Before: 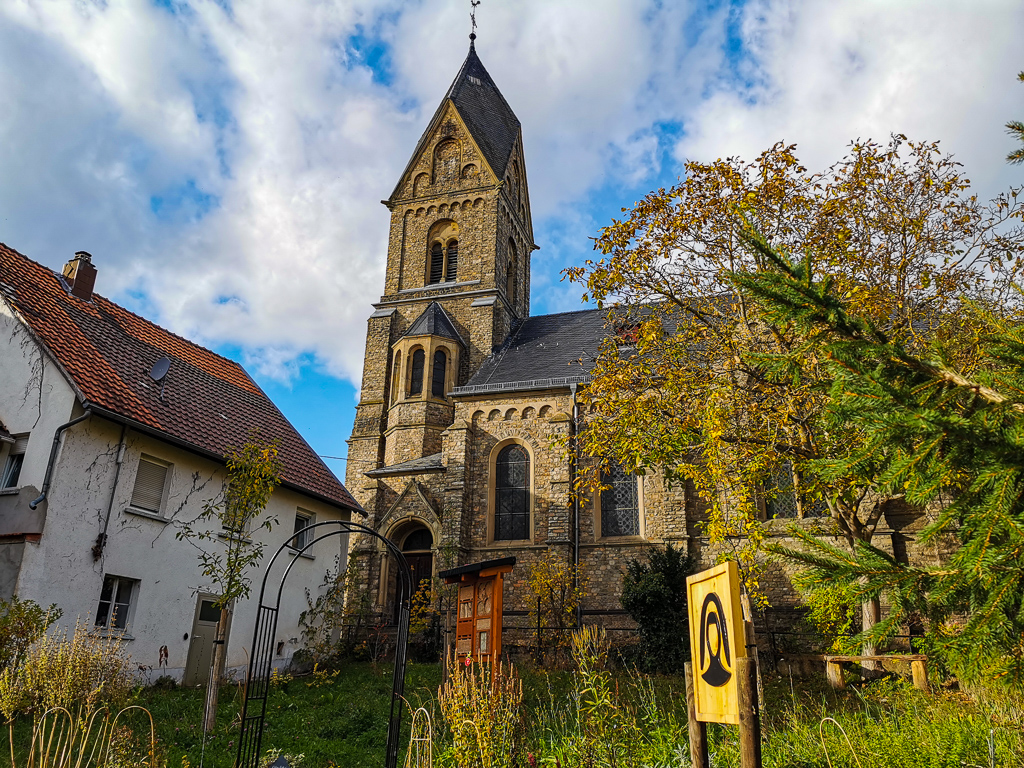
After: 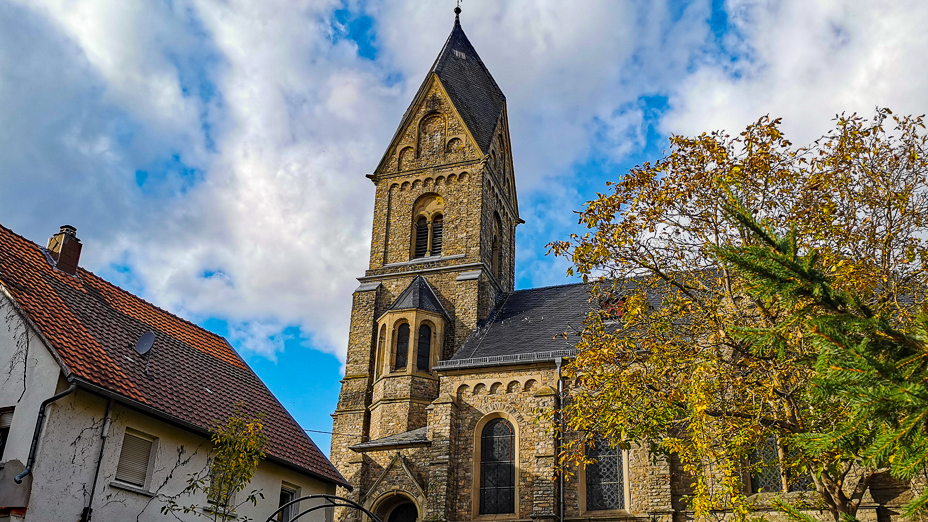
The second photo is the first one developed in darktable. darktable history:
haze removal: strength 0.29, distance 0.25, compatibility mode true, adaptive false
crop: left 1.509%, top 3.452%, right 7.696%, bottom 28.452%
